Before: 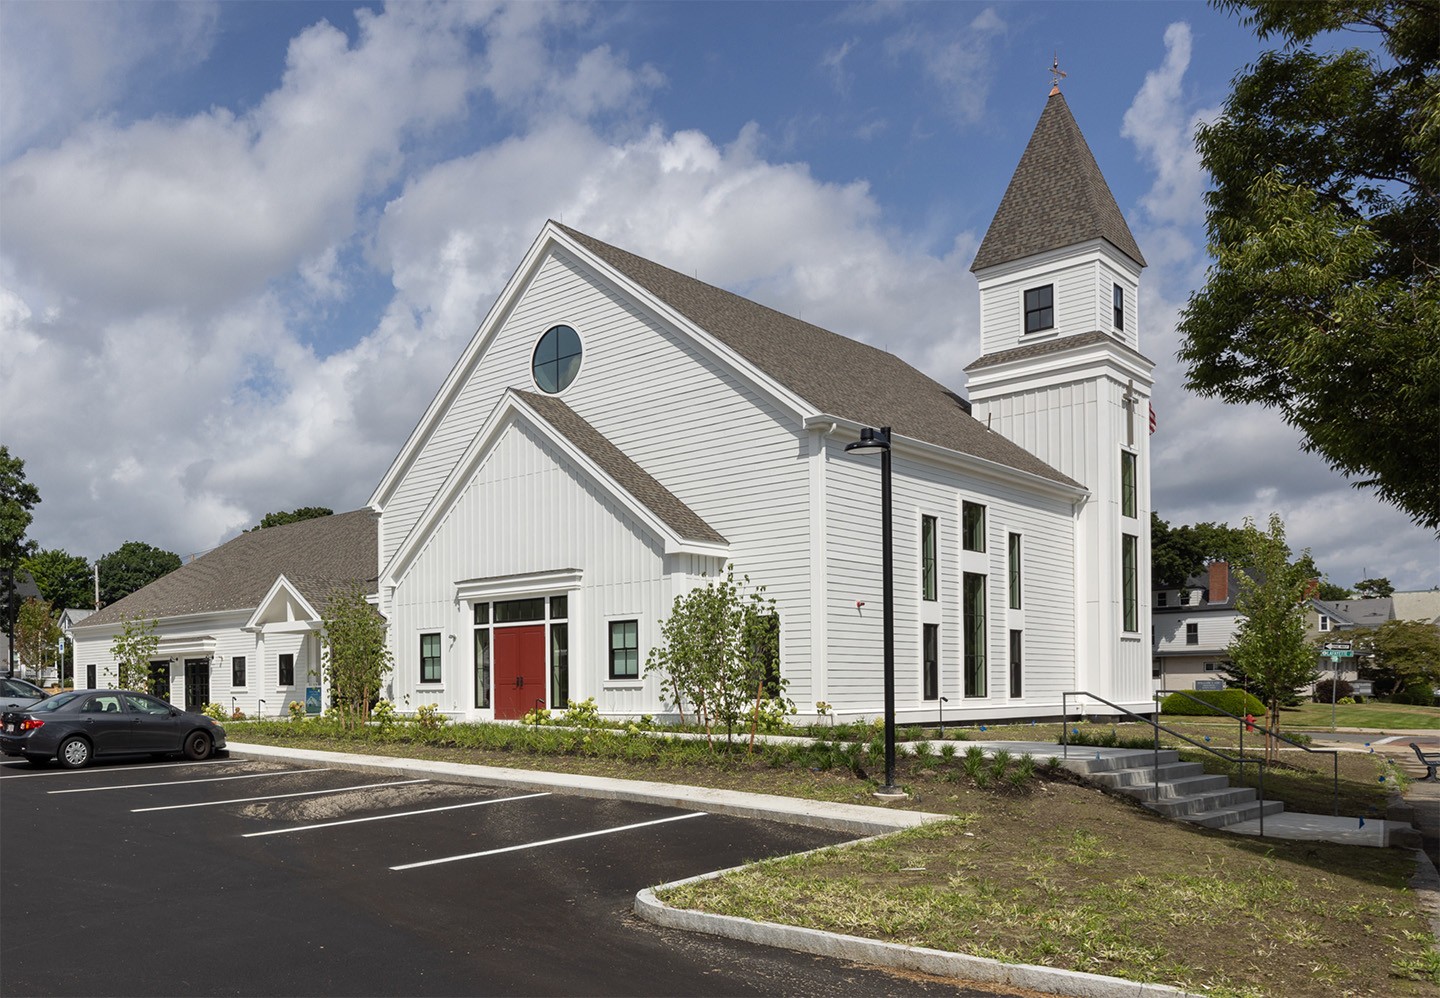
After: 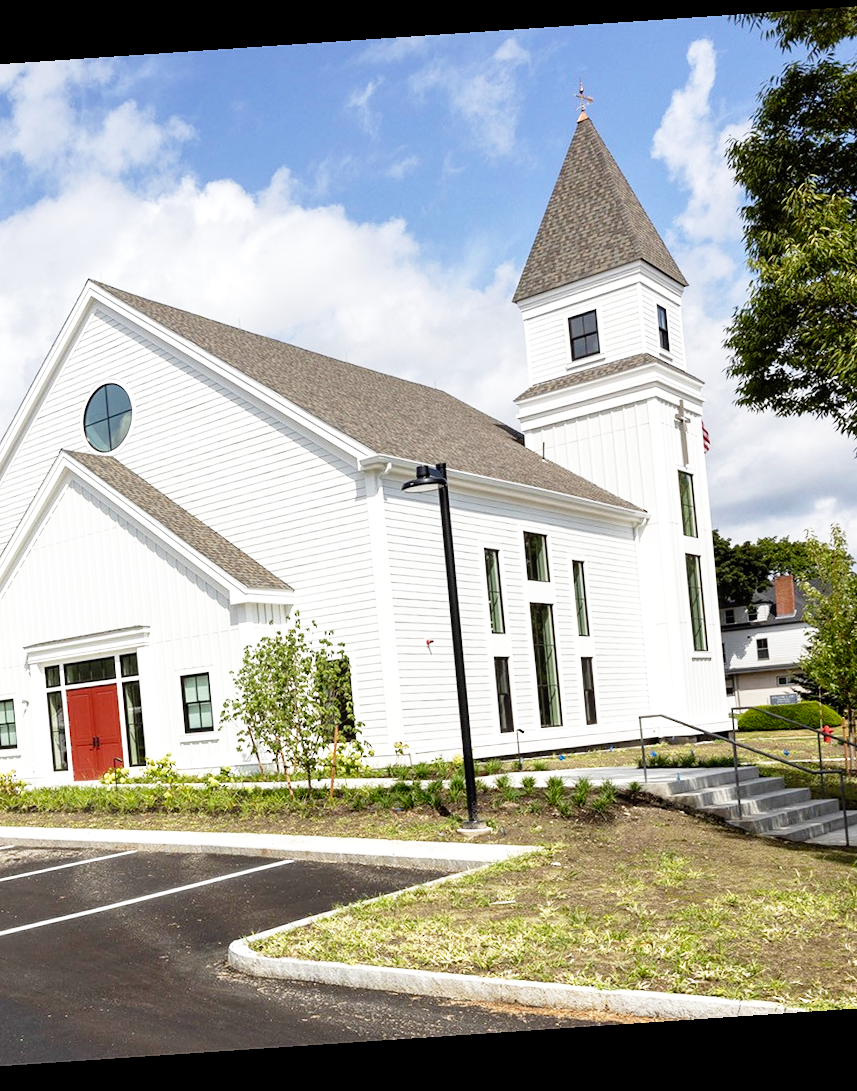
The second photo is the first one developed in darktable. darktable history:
local contrast: highlights 100%, shadows 100%, detail 120%, midtone range 0.2
crop: left 31.458%, top 0%, right 11.876%
base curve: curves: ch0 [(0, 0) (0.012, 0.01) (0.073, 0.168) (0.31, 0.711) (0.645, 0.957) (1, 1)], preserve colors none
rotate and perspective: rotation -4.2°, shear 0.006, automatic cropping off
